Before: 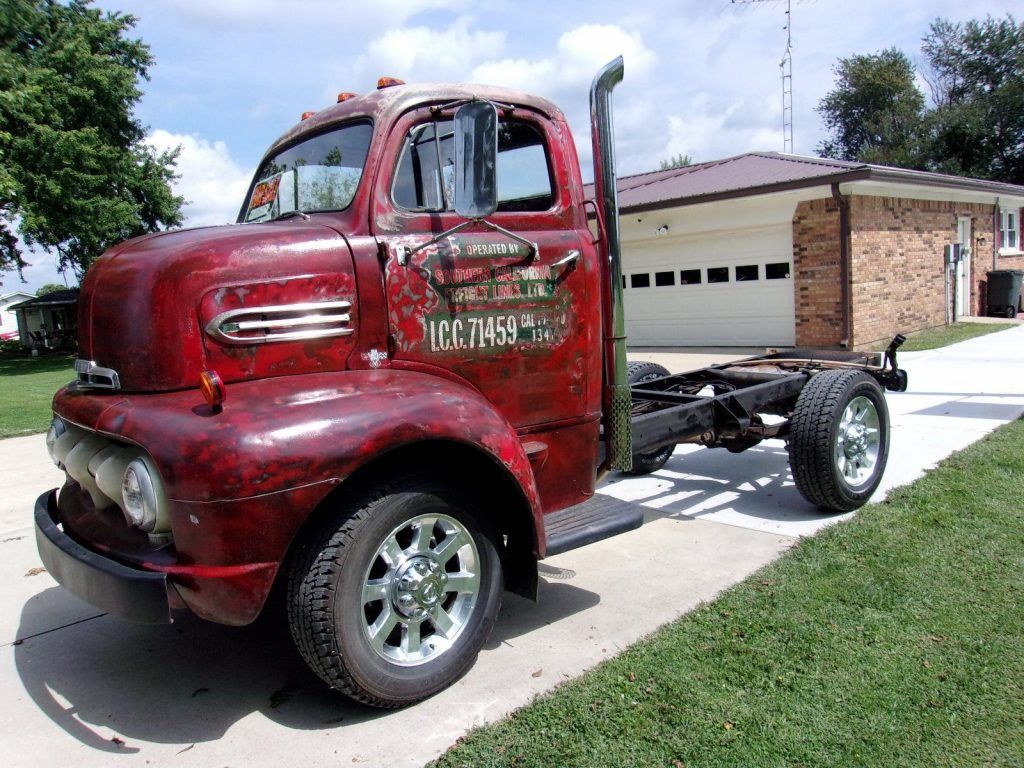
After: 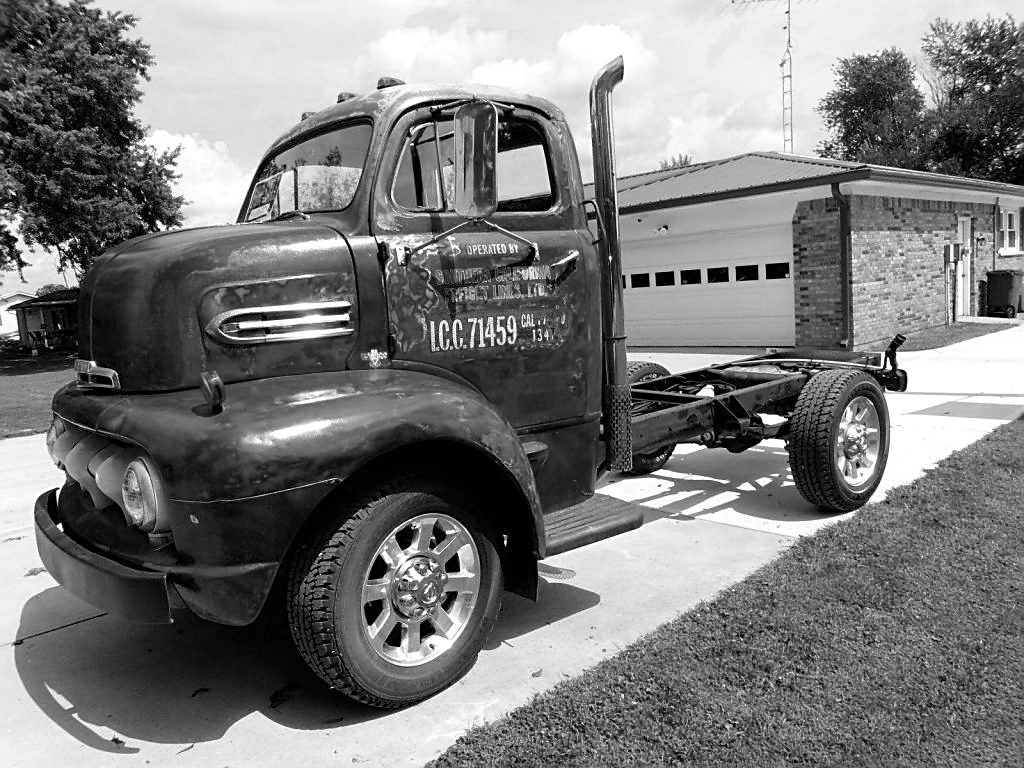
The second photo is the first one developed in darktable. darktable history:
sharpen: on, module defaults
color calibration: output gray [0.25, 0.35, 0.4, 0], x 0.383, y 0.372, temperature 3905.17 K
white balance: red 1.009, blue 0.985
